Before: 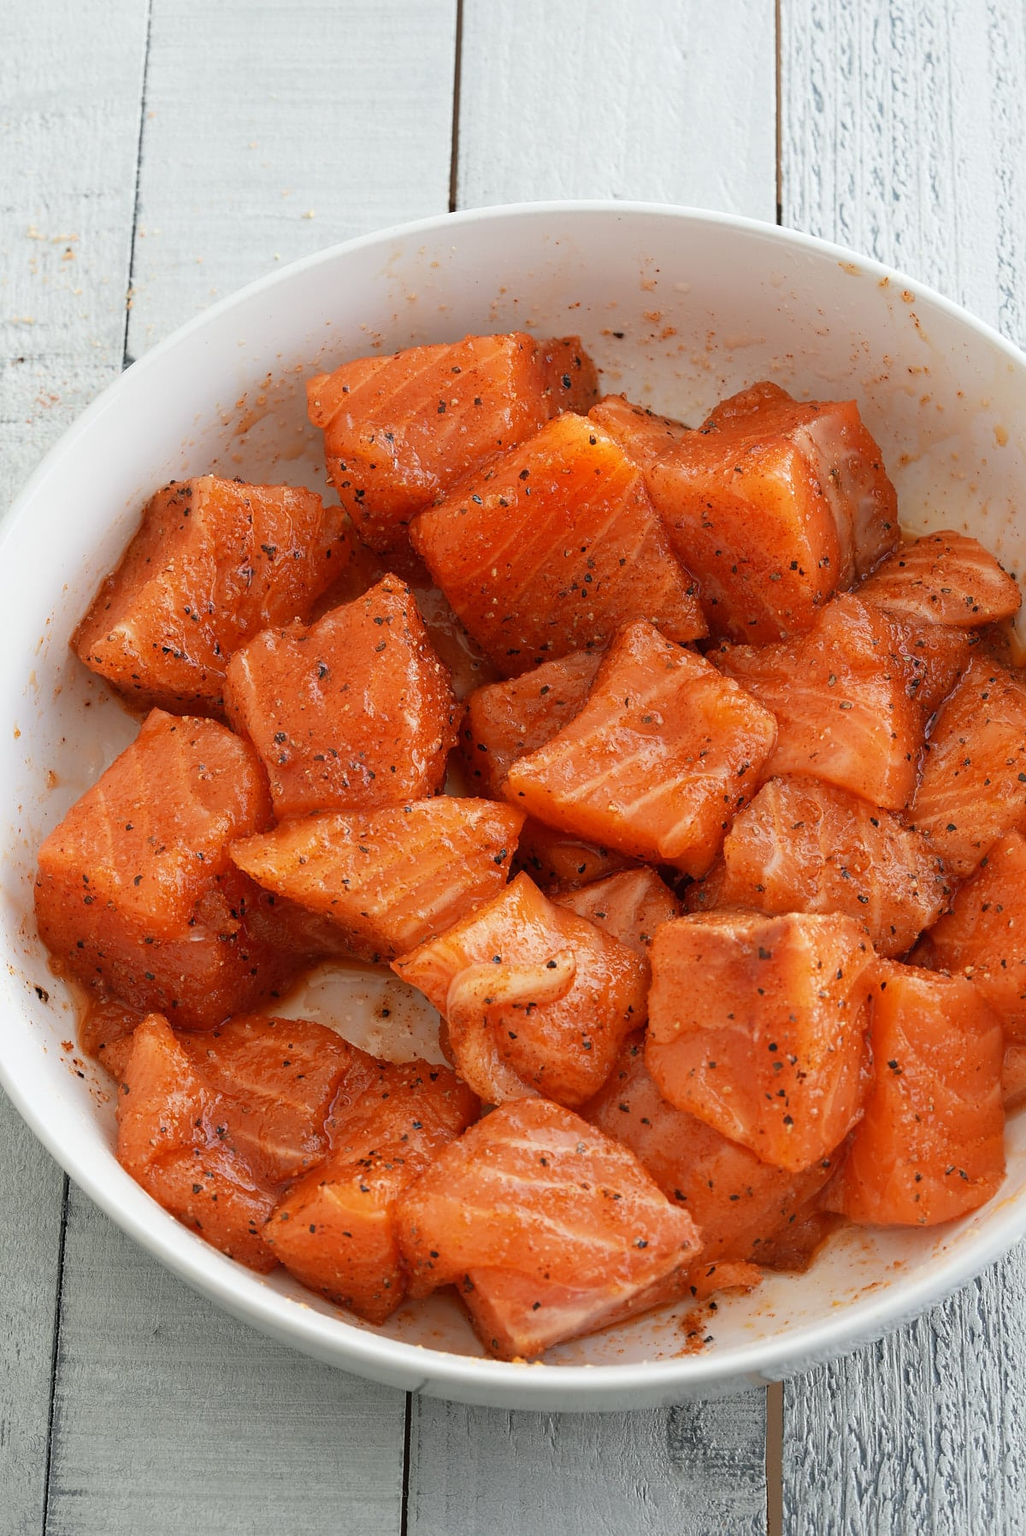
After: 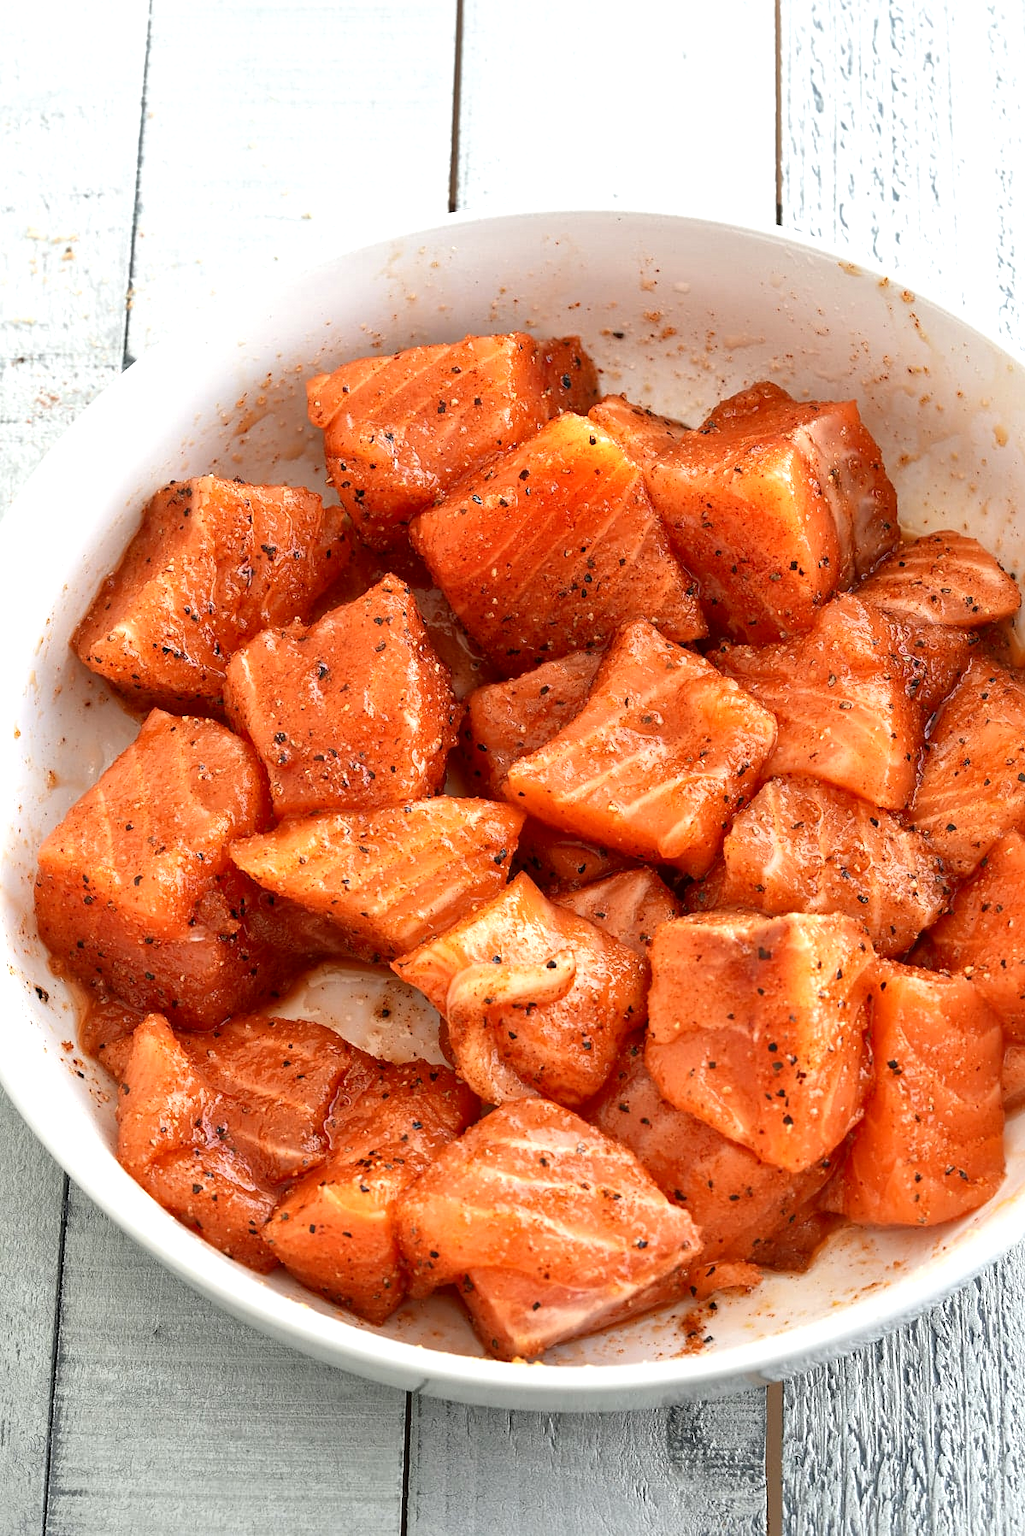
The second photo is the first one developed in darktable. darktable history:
exposure: exposure 0.507 EV, compensate highlight preservation false
local contrast: mode bilateral grid, contrast 20, coarseness 50, detail 161%, midtone range 0.2
